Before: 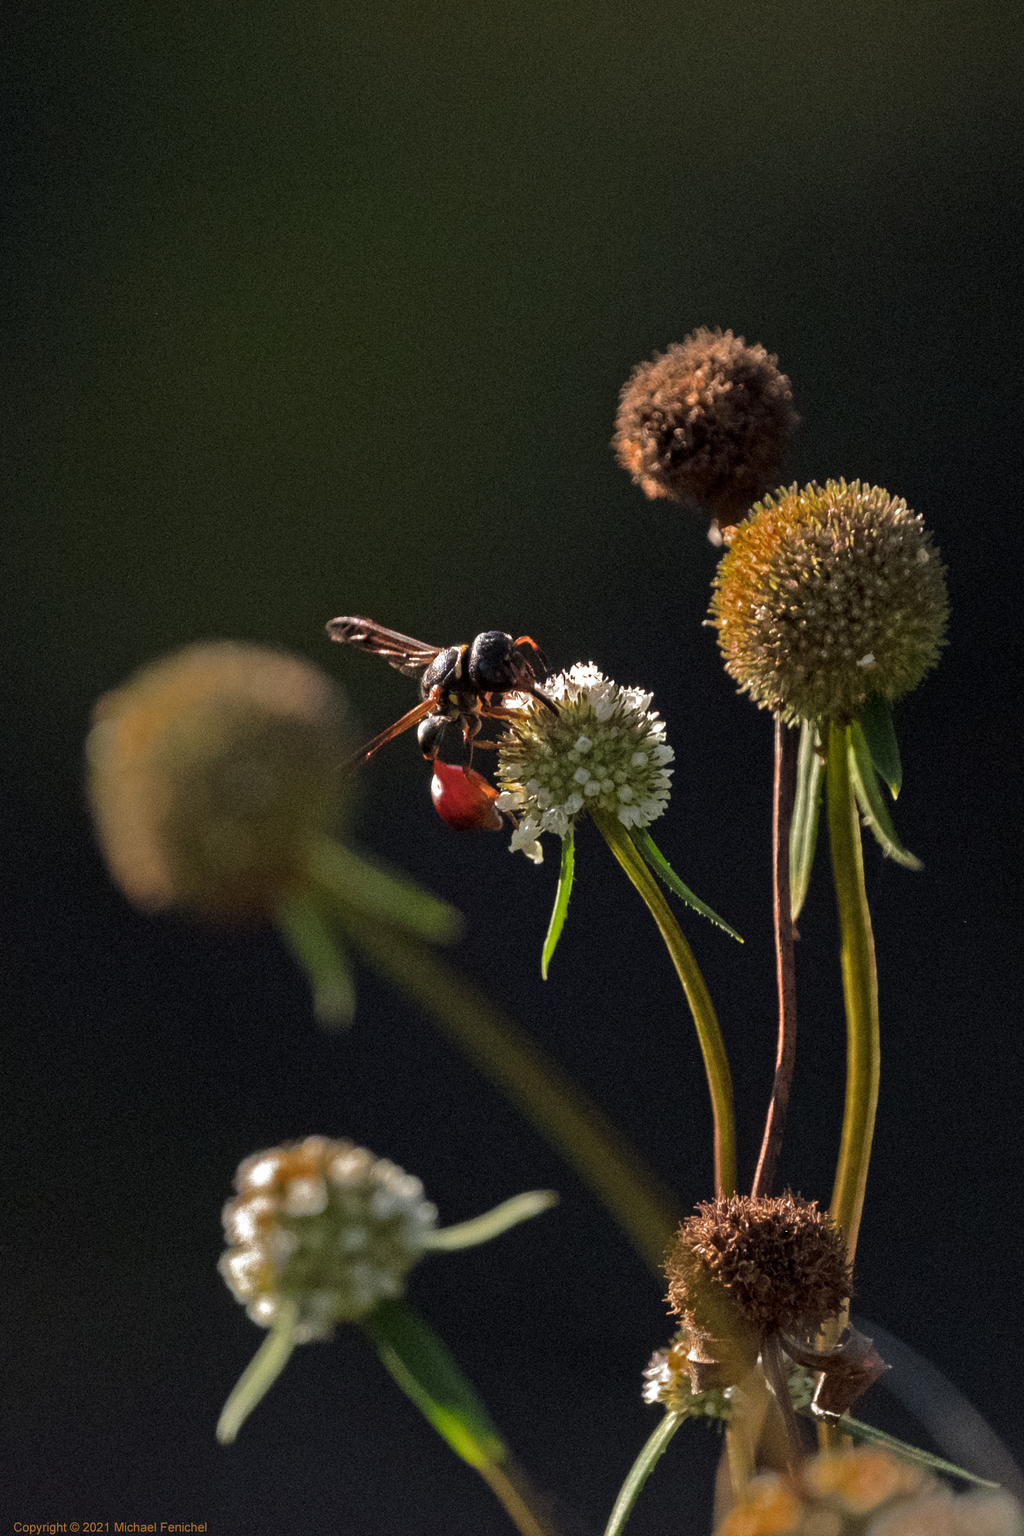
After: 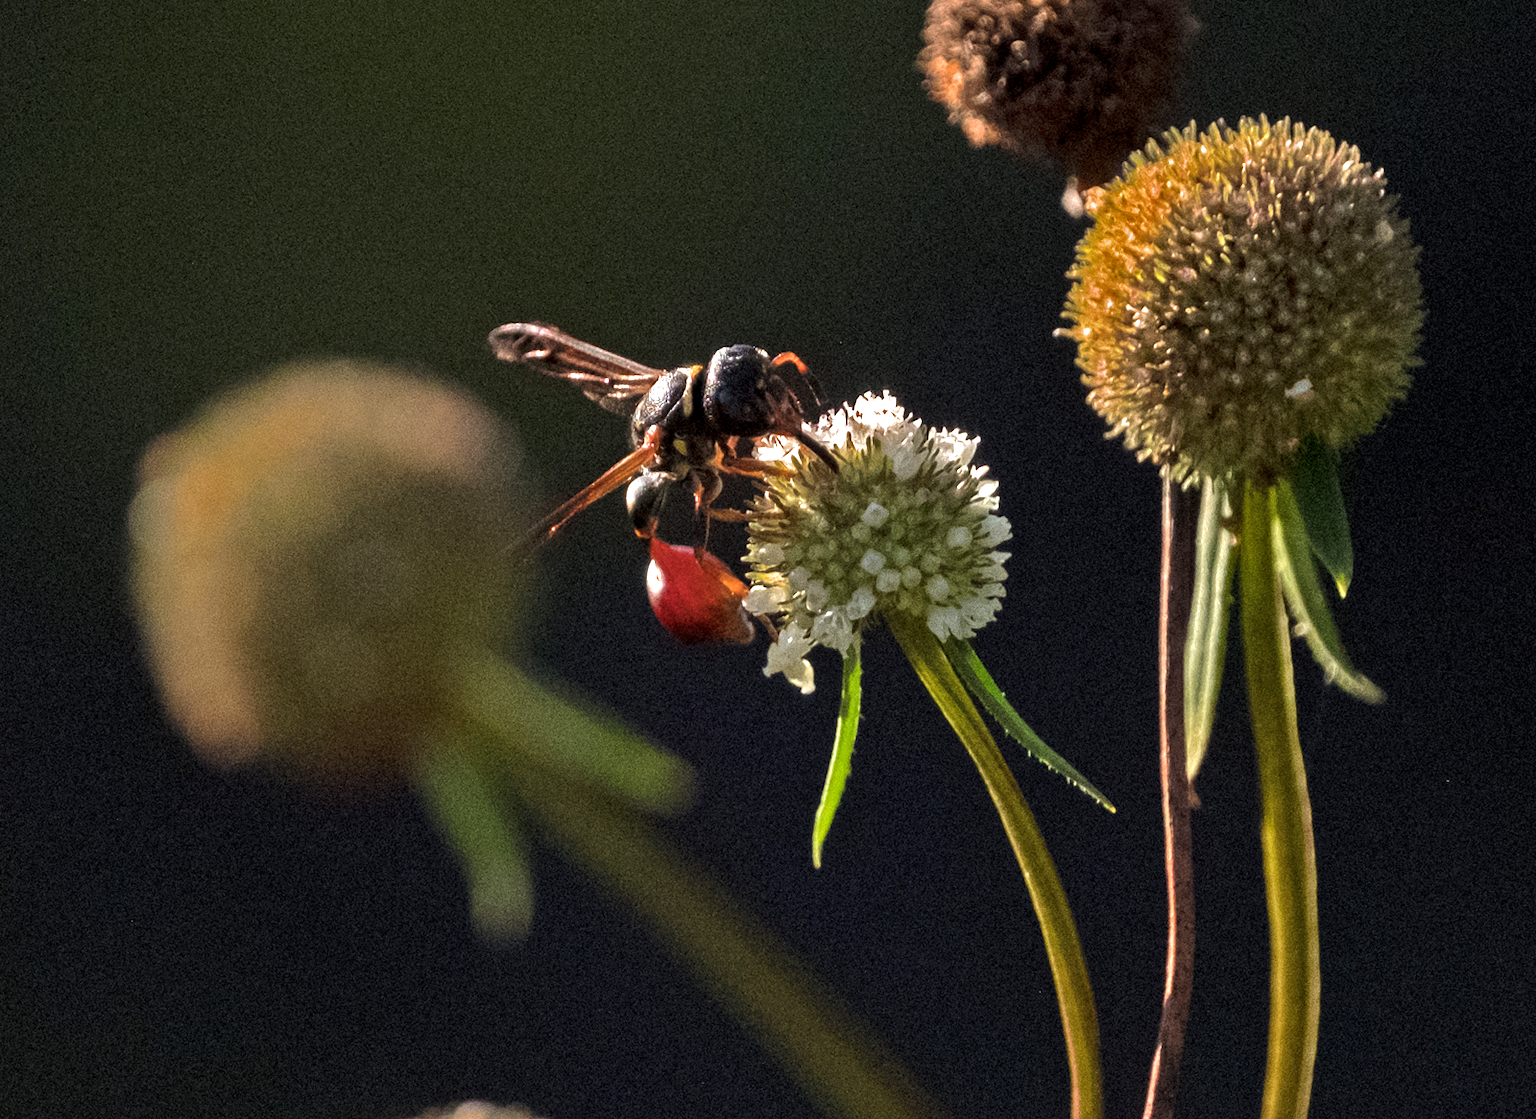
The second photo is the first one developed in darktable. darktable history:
exposure: black level correction 0.001, exposure 0.499 EV, compensate highlight preservation false
crop and rotate: top 26.152%, bottom 25.236%
